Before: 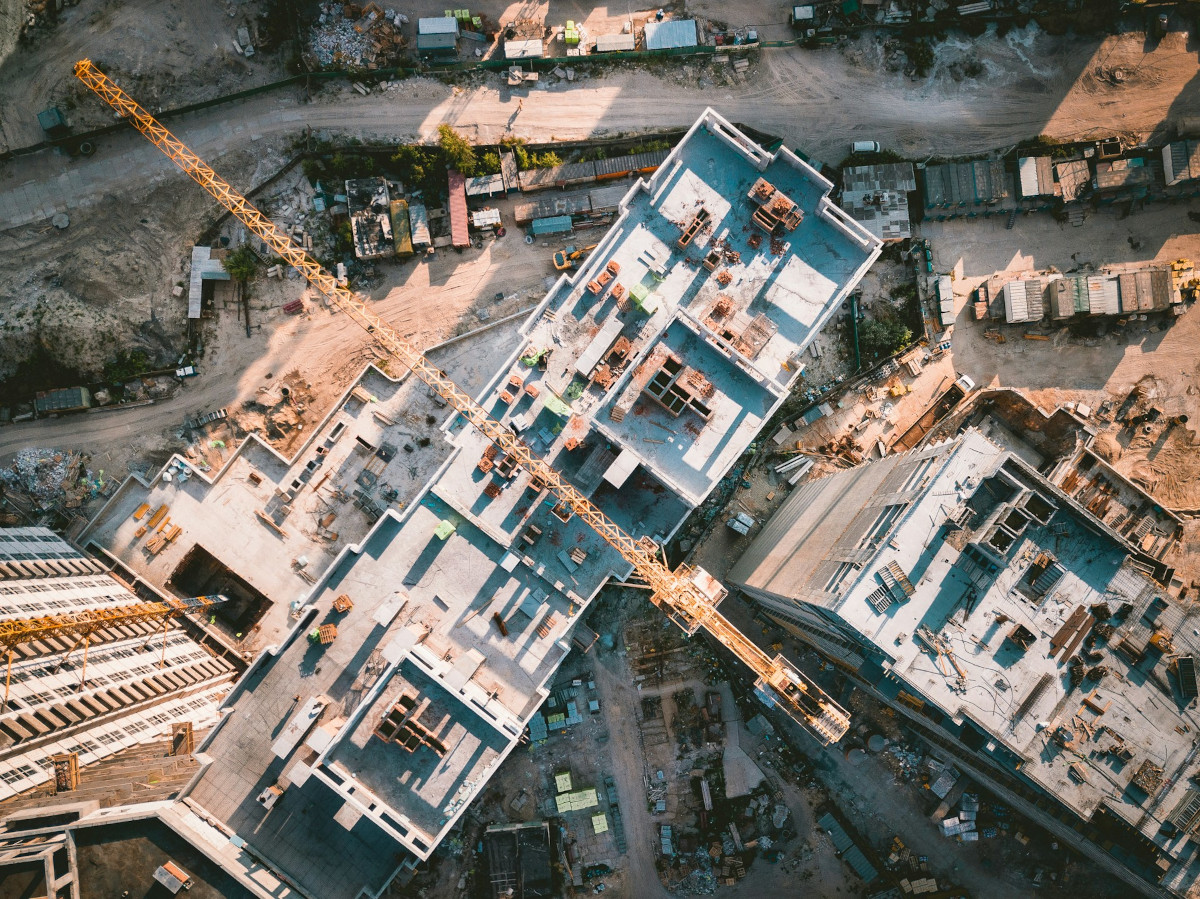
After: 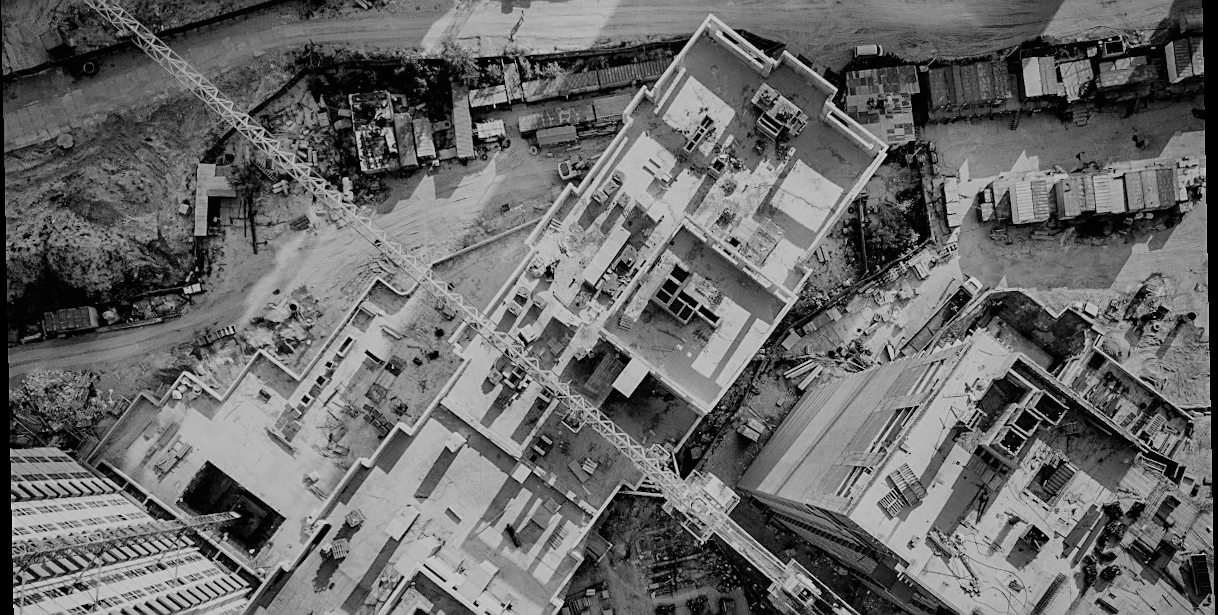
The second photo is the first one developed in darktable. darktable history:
sharpen: on, module defaults
tone equalizer: -8 EV 0.25 EV, -7 EV 0.417 EV, -6 EV 0.417 EV, -5 EV 0.25 EV, -3 EV -0.25 EV, -2 EV -0.417 EV, -1 EV -0.417 EV, +0 EV -0.25 EV, edges refinement/feathering 500, mask exposure compensation -1.57 EV, preserve details guided filter
filmic rgb: black relative exposure -4.58 EV, white relative exposure 4.8 EV, threshold 3 EV, hardness 2.36, latitude 36.07%, contrast 1.048, highlights saturation mix 1.32%, shadows ↔ highlights balance 1.25%, color science v4 (2020), enable highlight reconstruction true
monochrome: on, module defaults
rotate and perspective: rotation -1.17°, automatic cropping off
color balance rgb: linear chroma grading › global chroma 15%, perceptual saturation grading › global saturation 30%
crop: top 11.166%, bottom 22.168%
